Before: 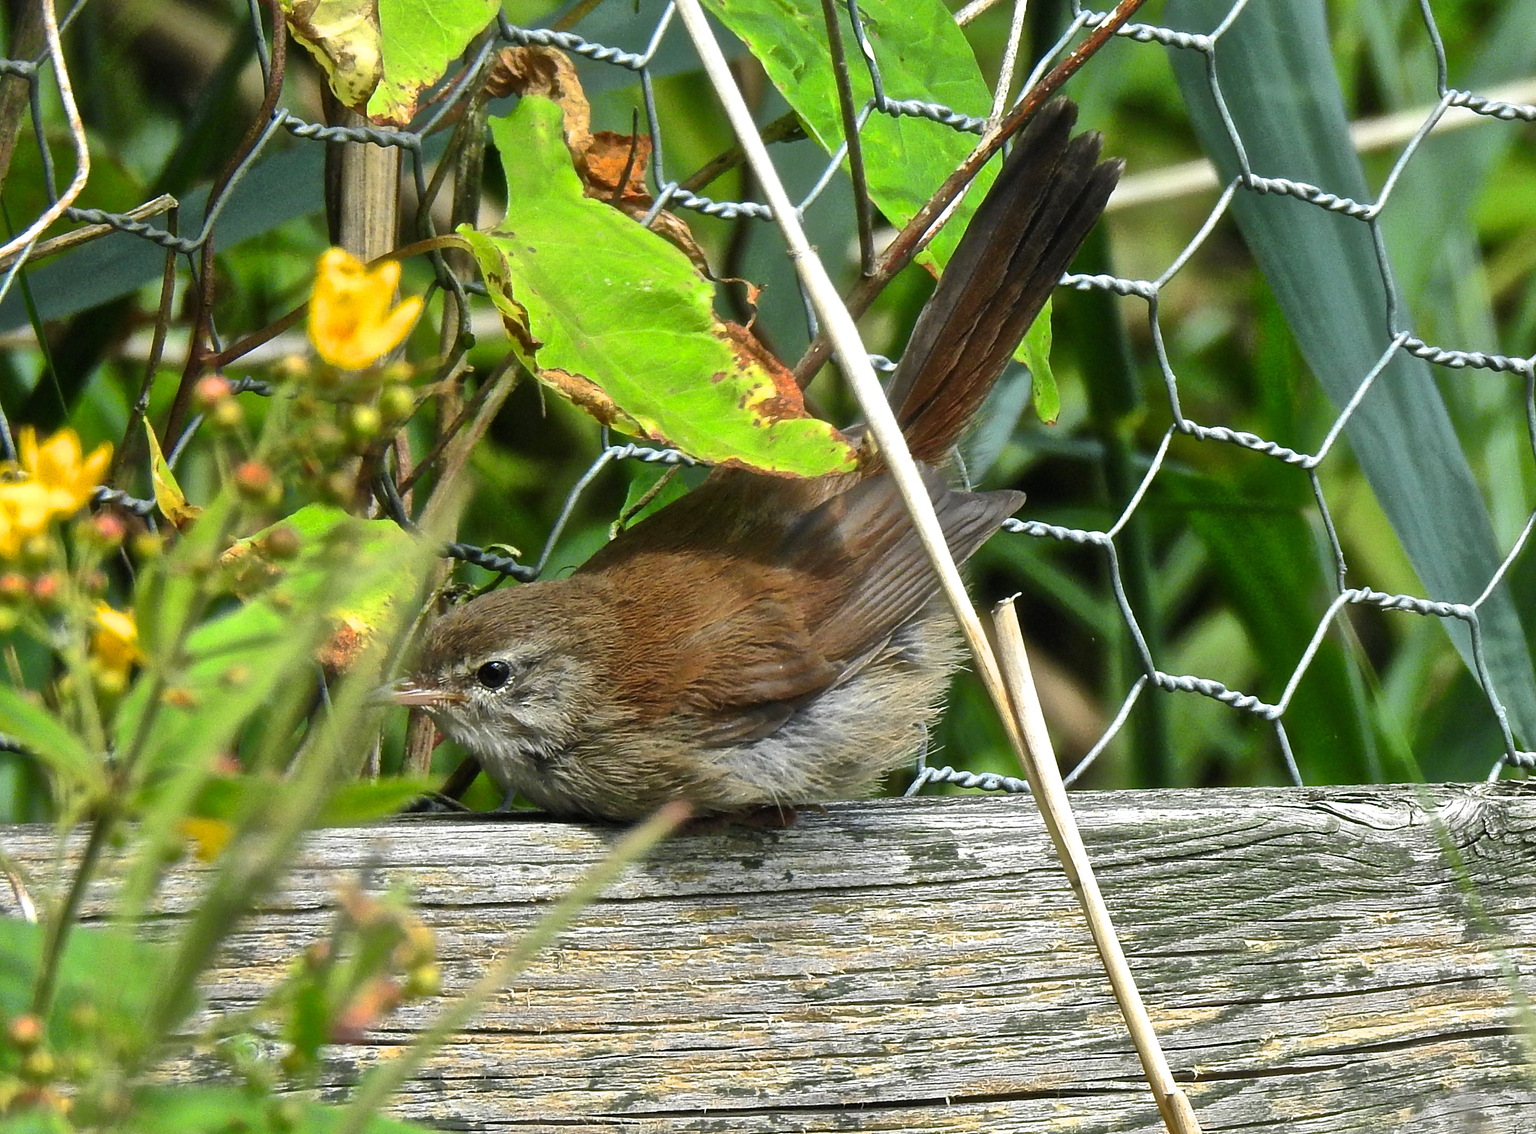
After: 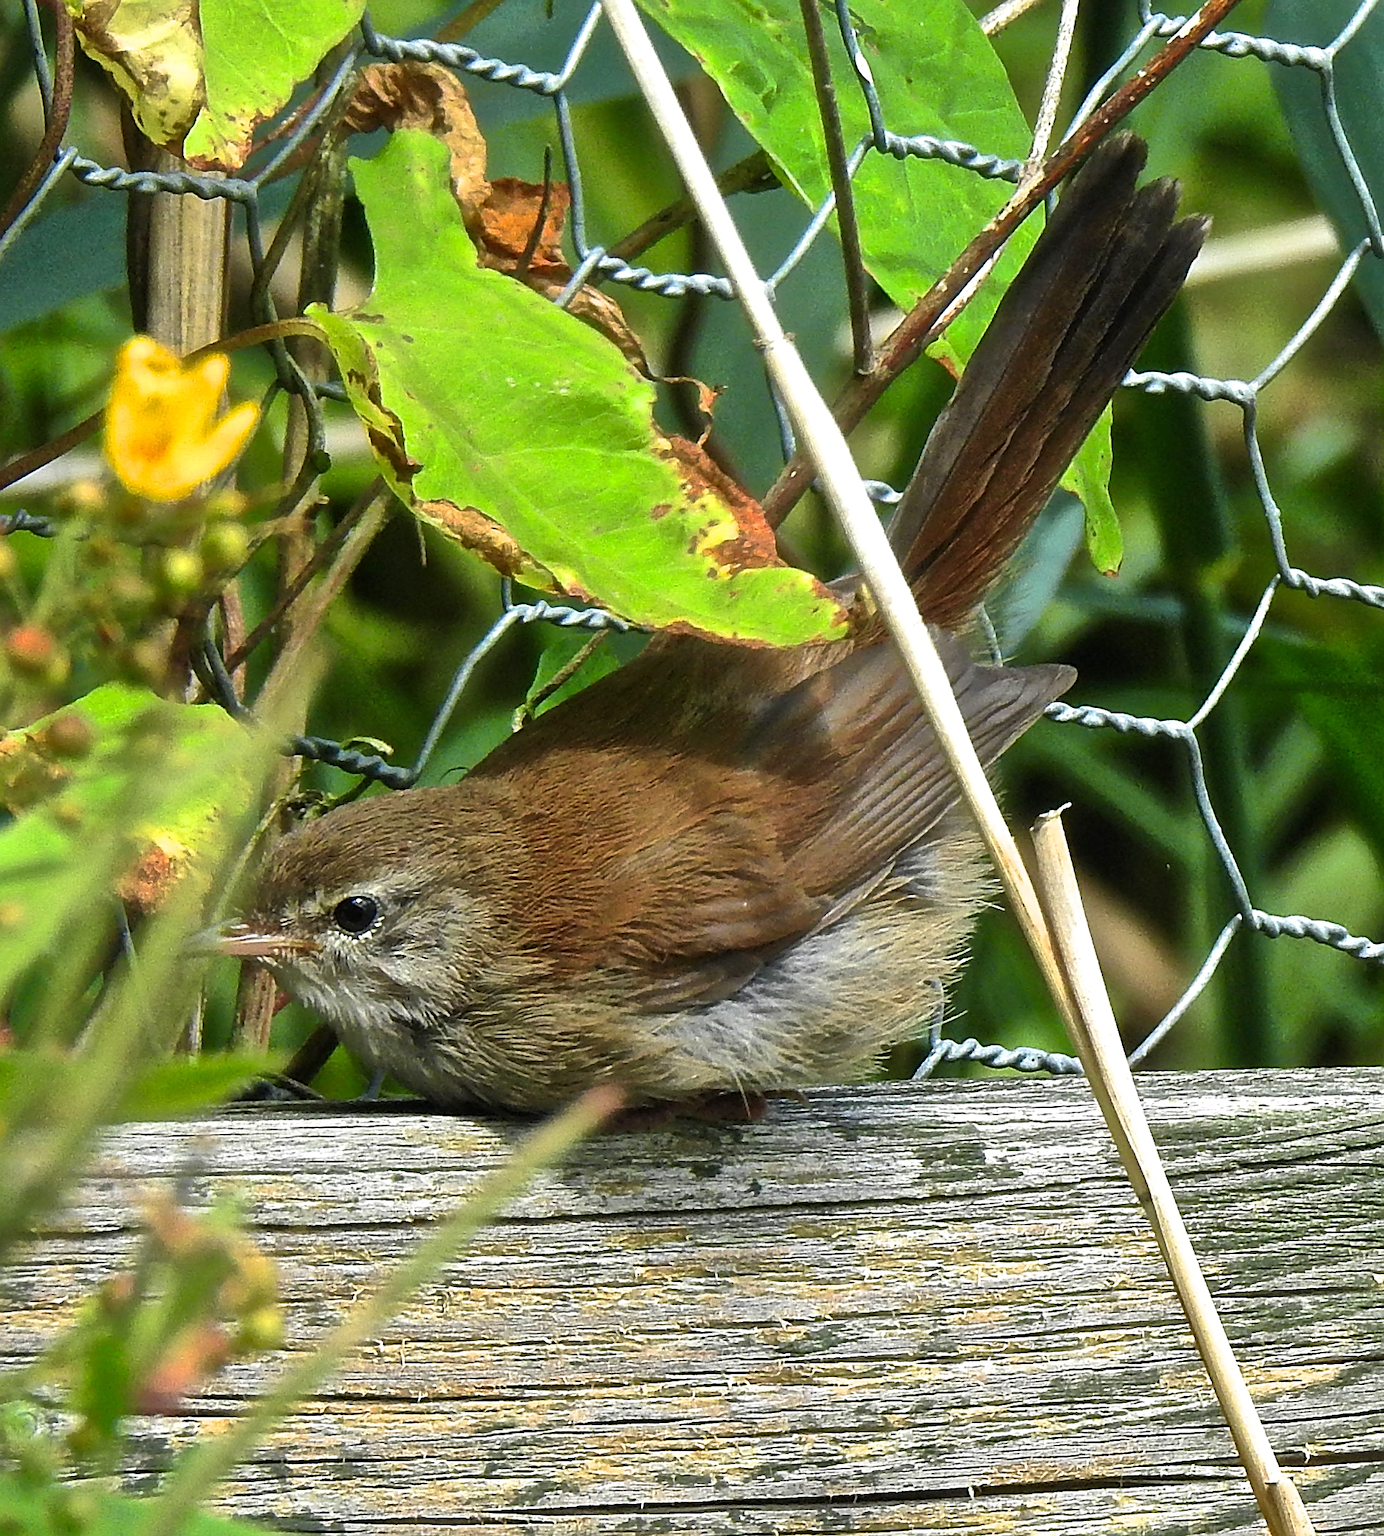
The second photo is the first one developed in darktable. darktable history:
crop and rotate: left 15.08%, right 18.378%
sharpen: on, module defaults
velvia: on, module defaults
